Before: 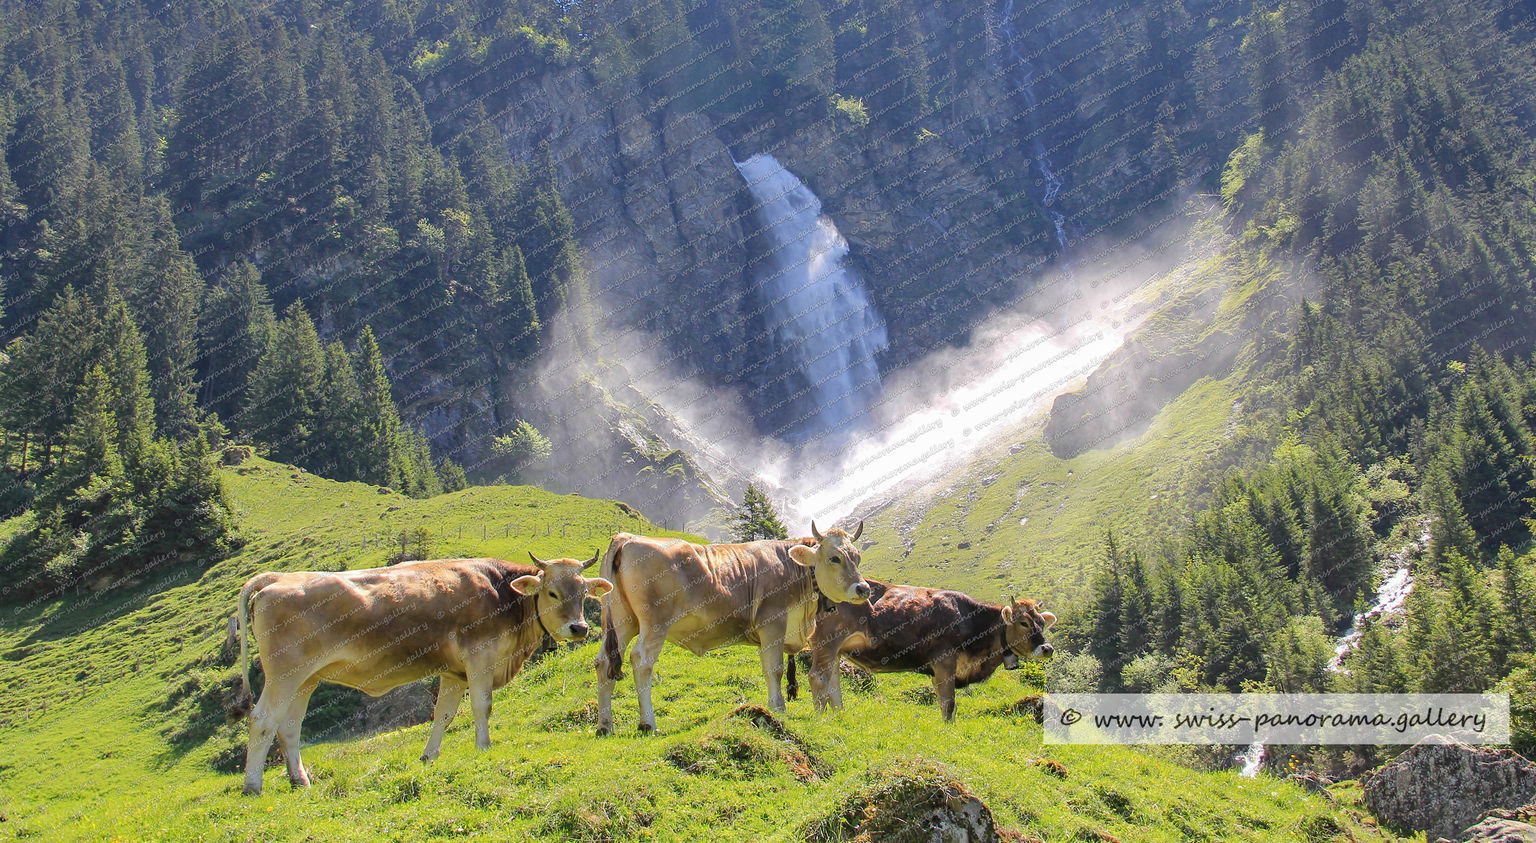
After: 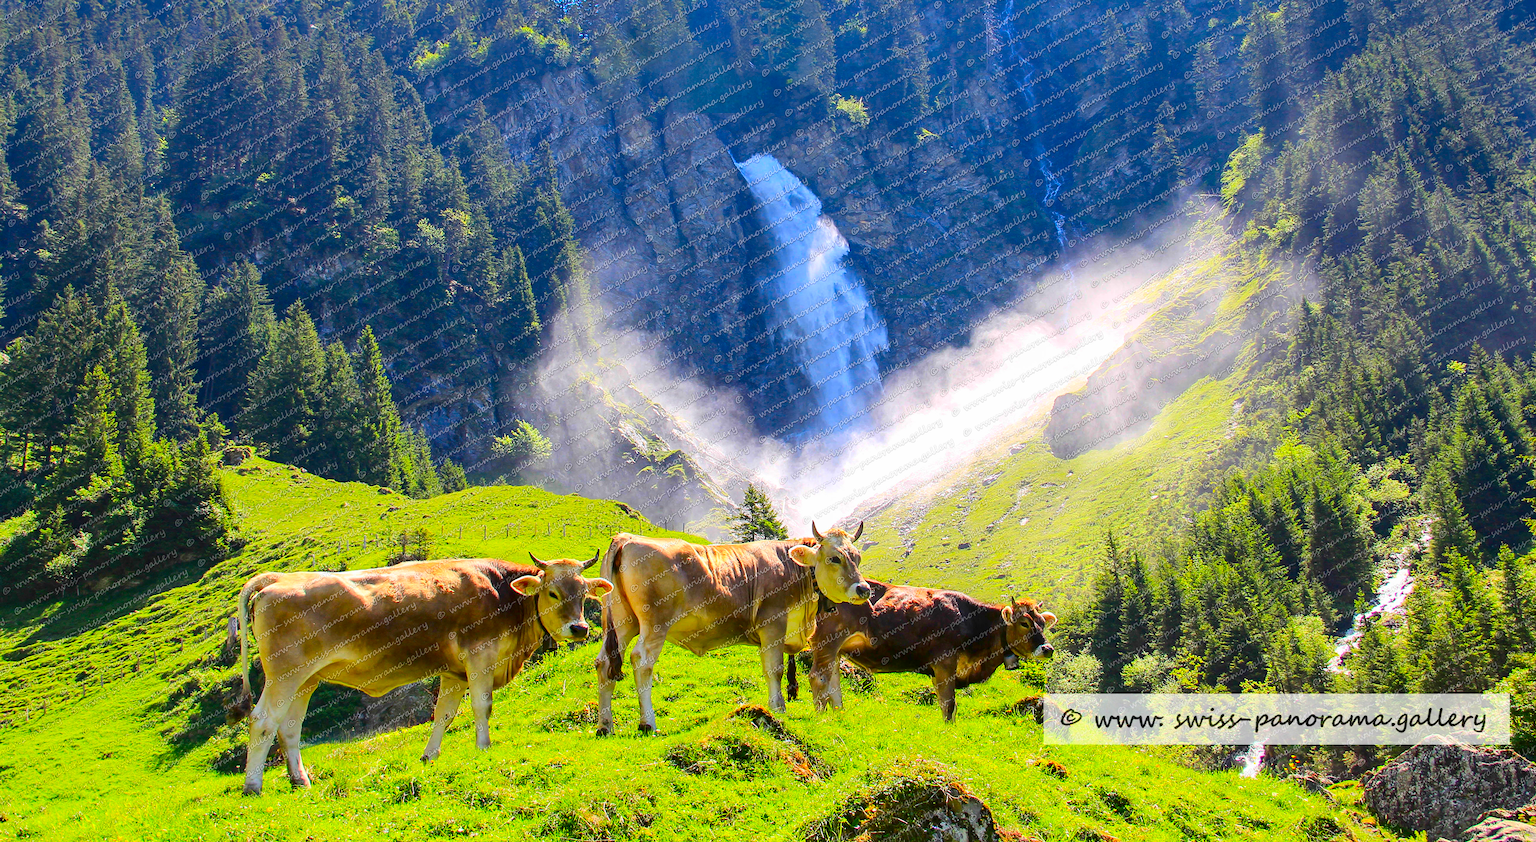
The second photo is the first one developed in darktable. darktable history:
contrast brightness saturation: contrast 0.265, brightness 0.023, saturation 0.877
